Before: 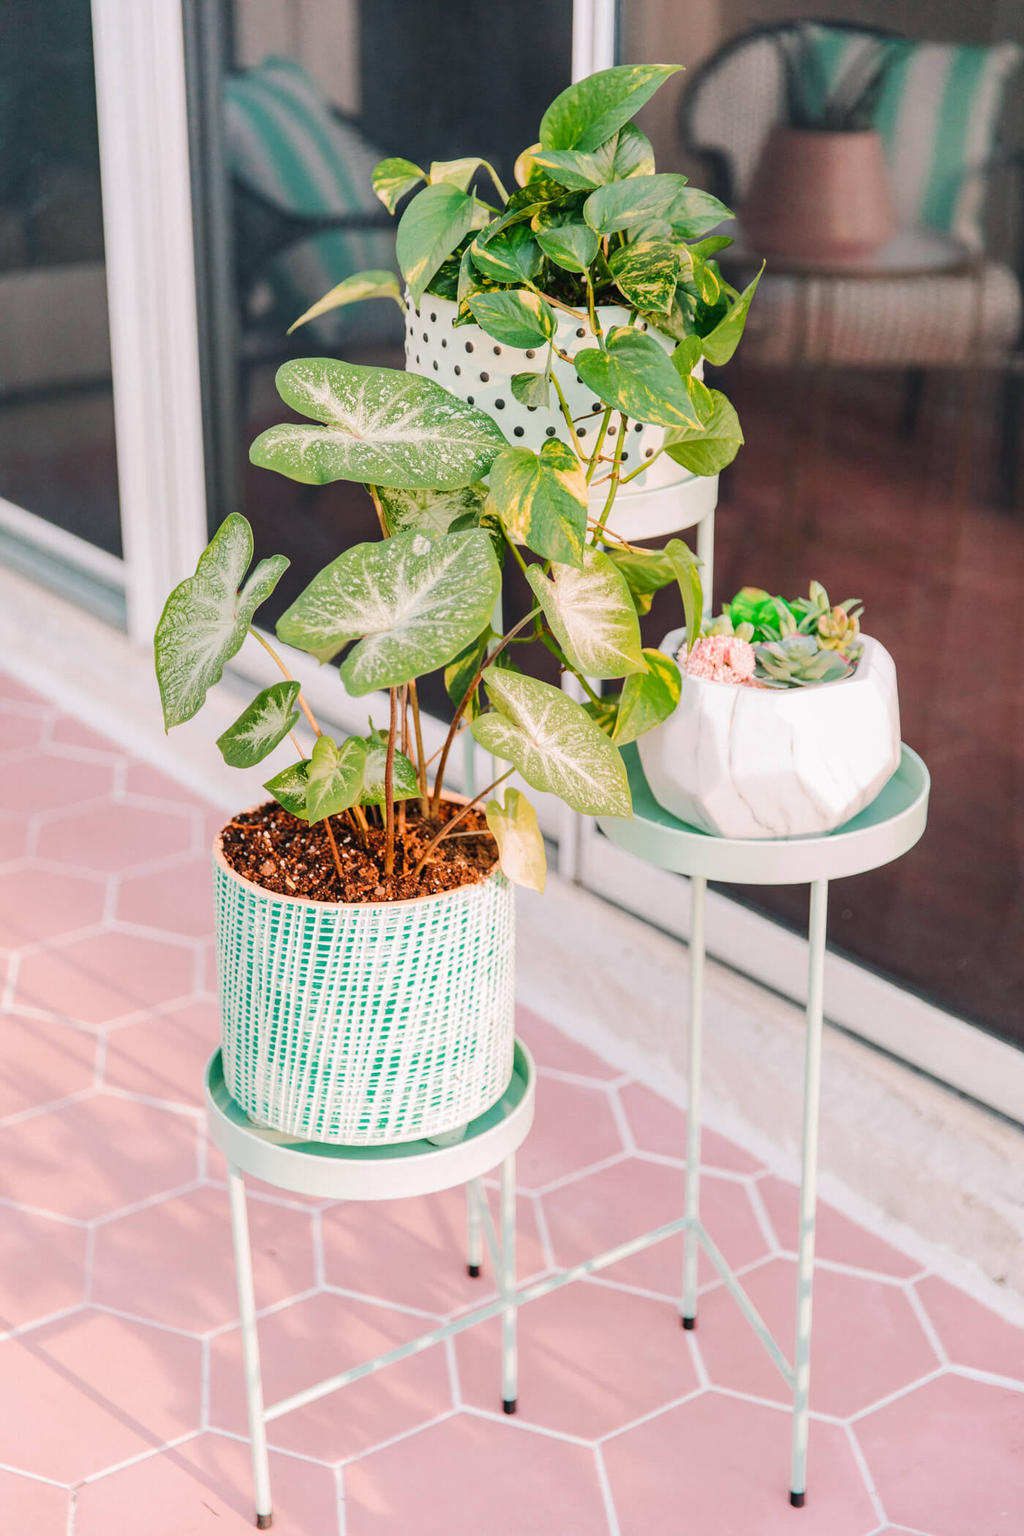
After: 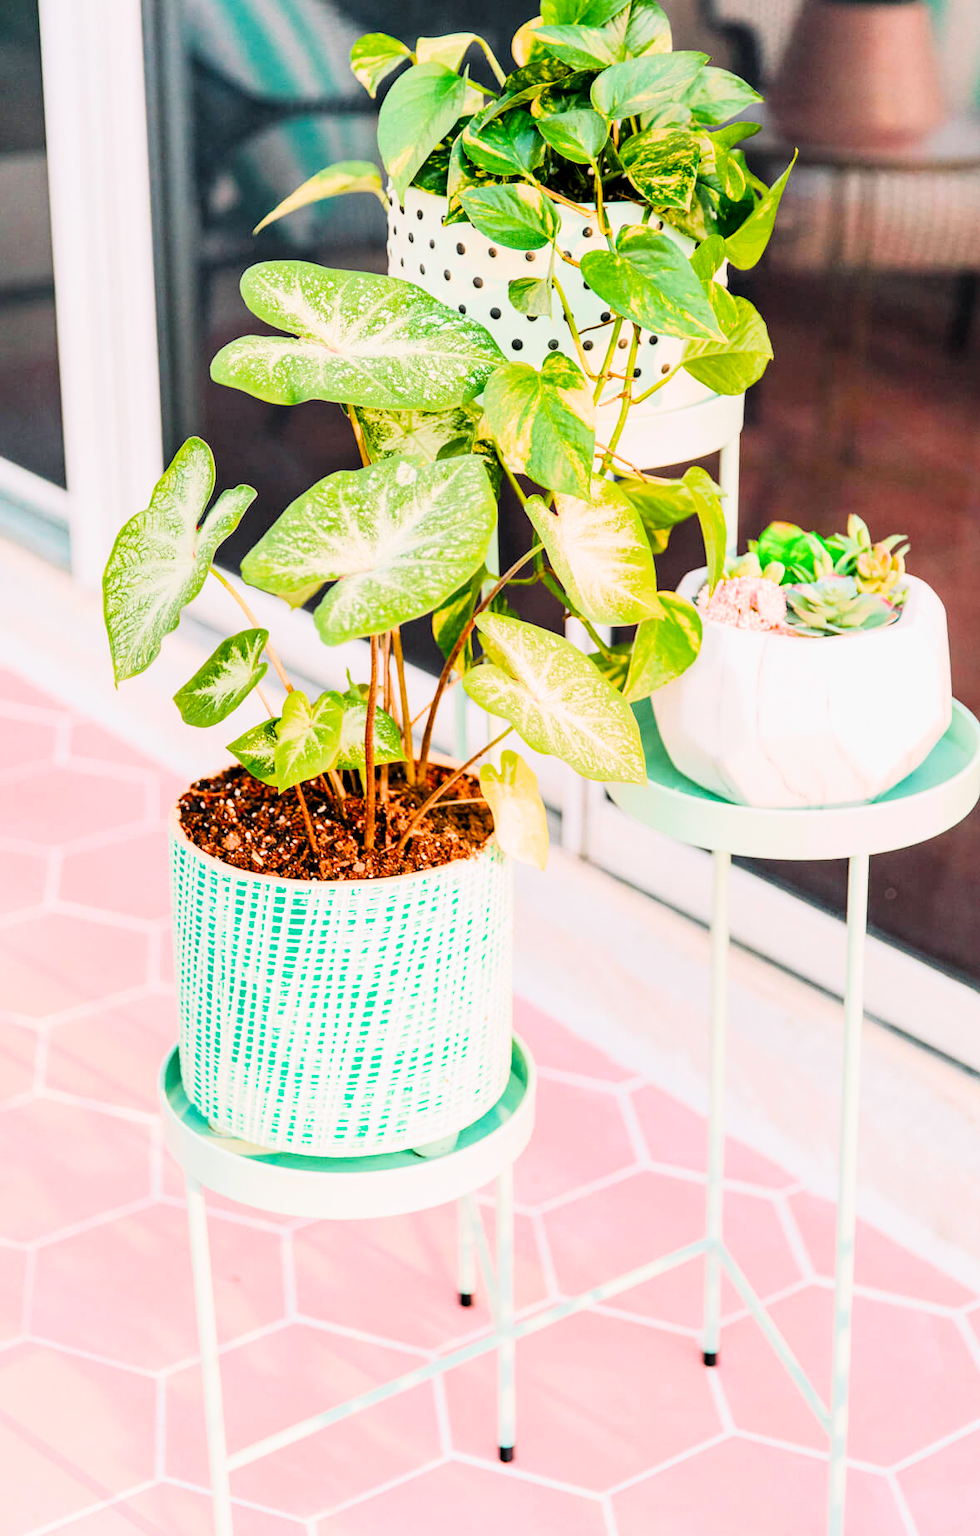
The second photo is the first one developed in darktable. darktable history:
contrast equalizer: octaves 7, y [[0.5, 0.486, 0.447, 0.446, 0.489, 0.5], [0.5 ×6], [0.5 ×6], [0 ×6], [0 ×6]], mix 0.133
contrast brightness saturation: contrast 0.109, saturation -0.169
color calibration: illuminant same as pipeline (D50), adaptation XYZ, x 0.346, y 0.359, temperature 5005.43 K
exposure: black level correction 0, exposure 0.7 EV, compensate highlight preservation false
color balance rgb: highlights gain › luminance 9.613%, linear chroma grading › global chroma 14.932%, perceptual saturation grading › global saturation 0.44%, global vibrance 25.129%, contrast 9.818%
filmic rgb: black relative exposure -7.61 EV, white relative exposure 4.62 EV, target black luminance 0%, hardness 3.57, latitude 50.36%, contrast 1.03, highlights saturation mix 9.82%, shadows ↔ highlights balance -0.141%, color science v4 (2020)
crop: left 6.287%, top 8.405%, right 9.543%, bottom 3.687%
color zones: curves: ch0 [(0, 0.5) (0.143, 0.5) (0.286, 0.5) (0.429, 0.5) (0.62, 0.489) (0.714, 0.445) (0.844, 0.496) (1, 0.5)]; ch1 [(0, 0.5) (0.143, 0.5) (0.286, 0.5) (0.429, 0.5) (0.571, 0.5) (0.714, 0.523) (0.857, 0.5) (1, 0.5)], mix -124.23%
